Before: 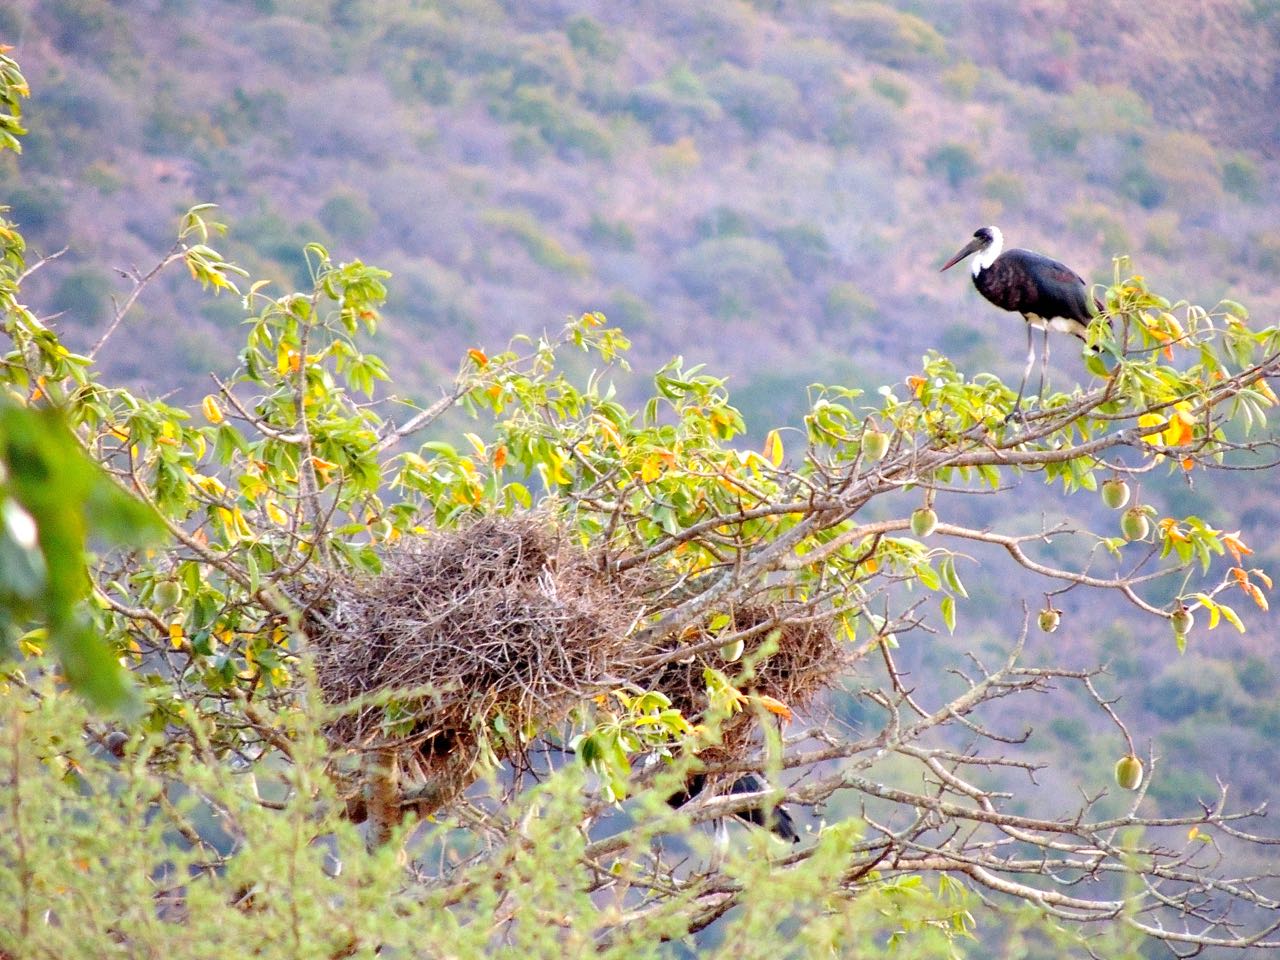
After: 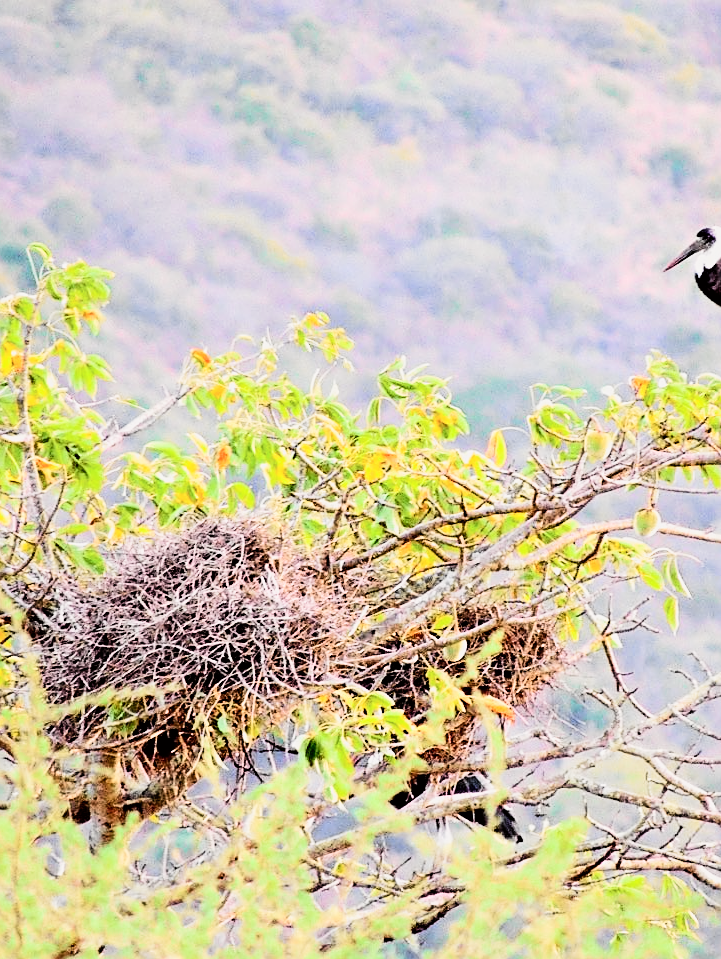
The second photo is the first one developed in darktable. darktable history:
tone curve: curves: ch0 [(0, 0) (0.055, 0.05) (0.258, 0.287) (0.434, 0.526) (0.517, 0.648) (0.745, 0.874) (1, 1)]; ch1 [(0, 0) (0.346, 0.307) (0.418, 0.383) (0.46, 0.439) (0.482, 0.493) (0.502, 0.503) (0.517, 0.514) (0.55, 0.561) (0.588, 0.603) (0.646, 0.688) (1, 1)]; ch2 [(0, 0) (0.346, 0.34) (0.431, 0.45) (0.485, 0.499) (0.5, 0.503) (0.527, 0.525) (0.545, 0.562) (0.679, 0.706) (1, 1)], color space Lab, independent channels, preserve colors none
tone equalizer: edges refinement/feathering 500, mask exposure compensation -1.57 EV, preserve details no
crop: left 21.654%, right 22.014%, bottom 0.004%
filmic rgb: black relative exposure -5.15 EV, white relative exposure 3.98 EV, hardness 2.9, contrast 1.298, highlights saturation mix -29.07%
sharpen: on, module defaults
